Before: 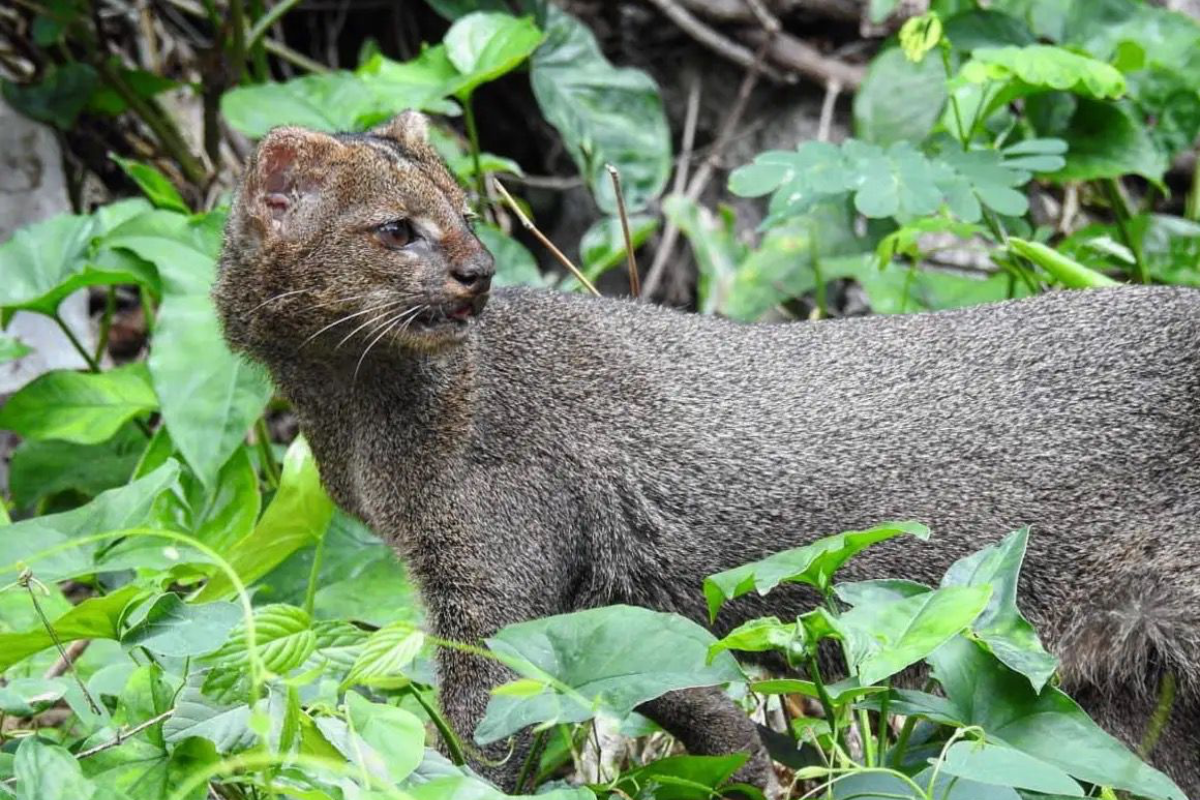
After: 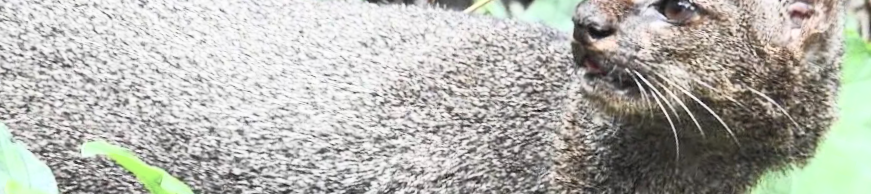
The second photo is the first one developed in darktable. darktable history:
crop and rotate: angle 16.12°, top 30.835%, bottom 35.653%
contrast brightness saturation: contrast 0.43, brightness 0.56, saturation -0.19
